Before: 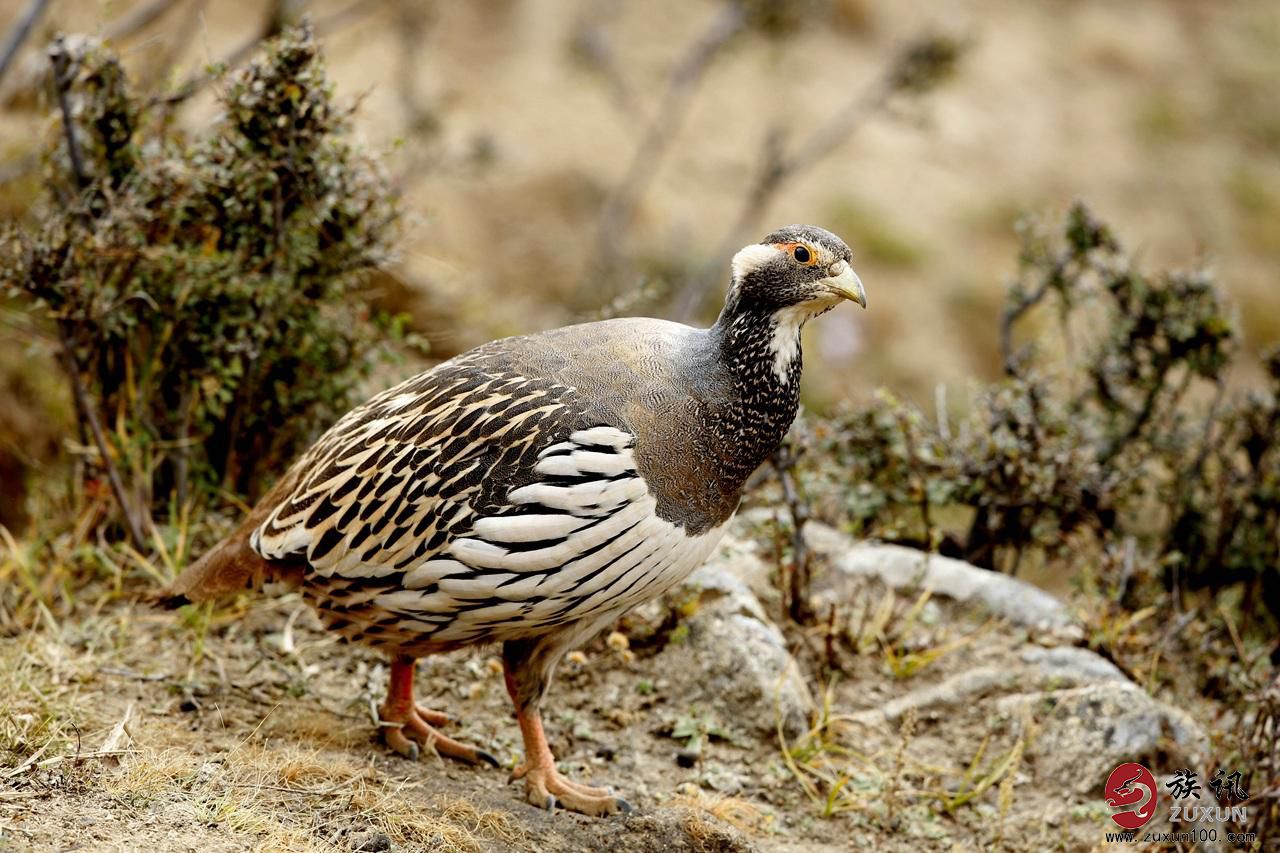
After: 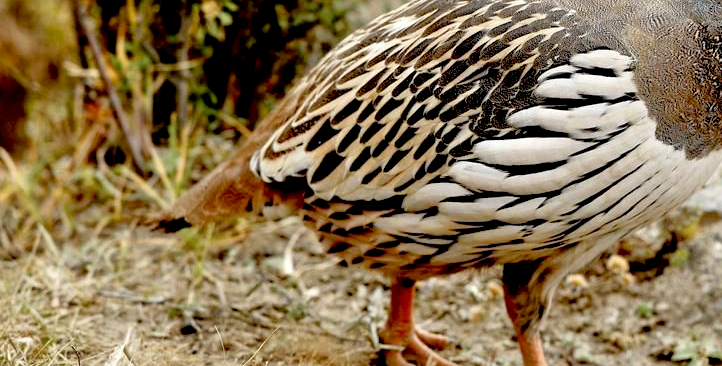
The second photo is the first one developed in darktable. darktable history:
exposure: black level correction 0.009, exposure 0.017 EV, compensate highlight preservation false
crop: top 44.232%, right 43.539%, bottom 12.852%
color correction: highlights b* -0.007, saturation 0.837
tone equalizer: -7 EV 0.156 EV, -6 EV 0.589 EV, -5 EV 1.18 EV, -4 EV 1.33 EV, -3 EV 1.13 EV, -2 EV 0.6 EV, -1 EV 0.15 EV
